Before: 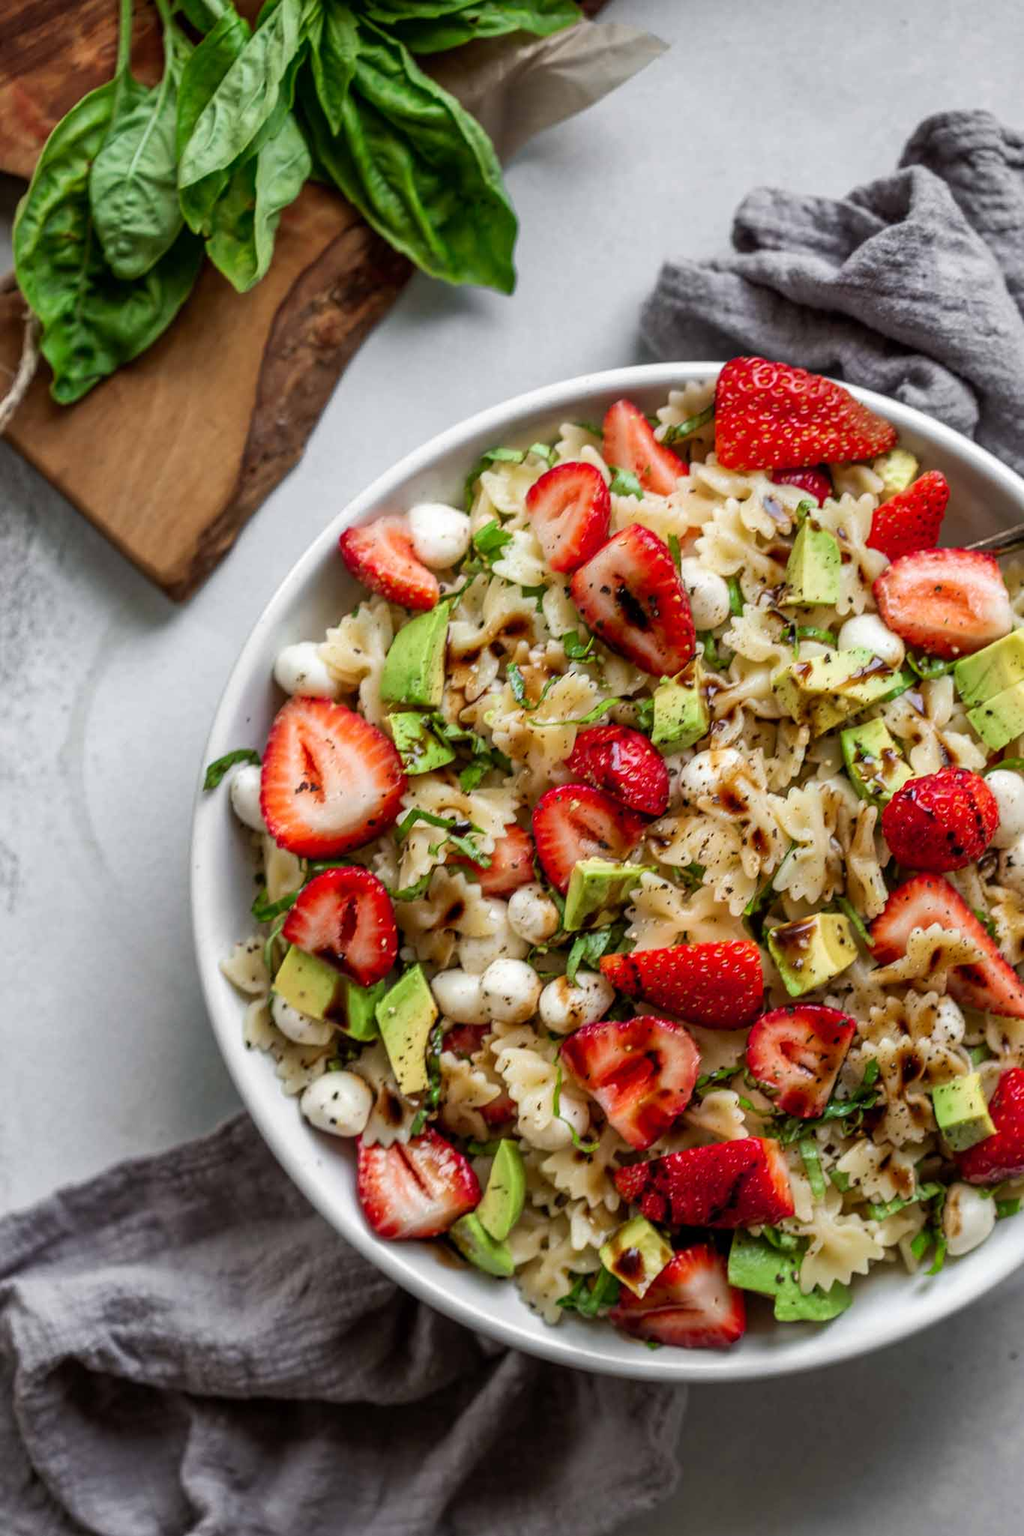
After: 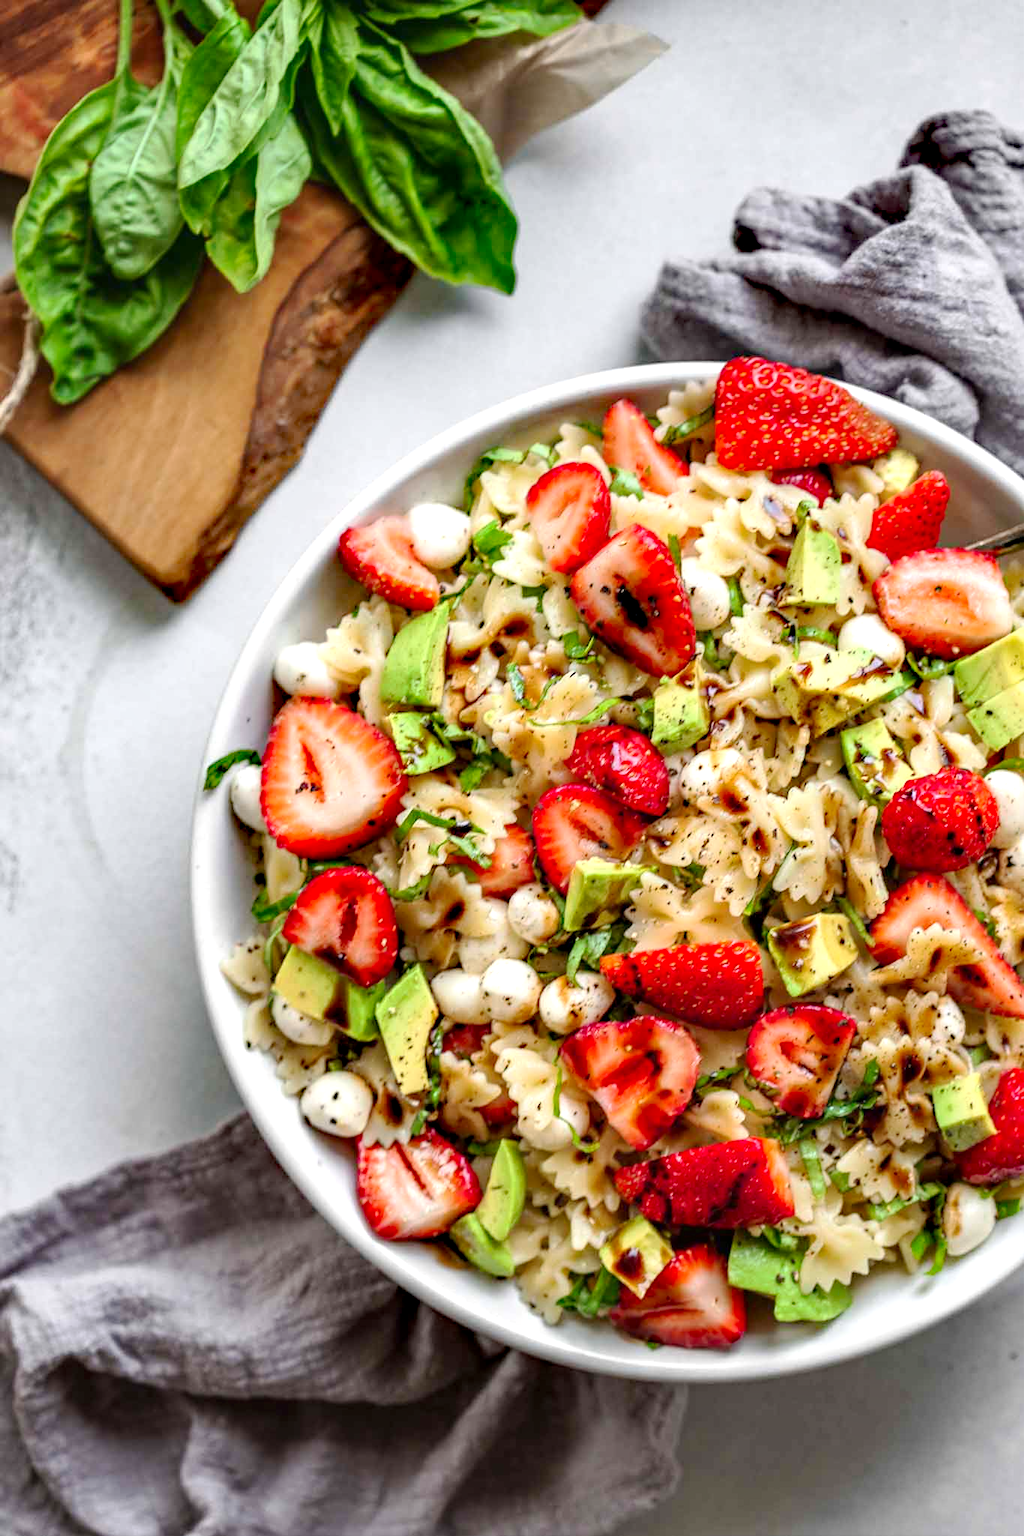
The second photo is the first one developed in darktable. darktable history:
contrast brightness saturation: saturation 0.095
base curve: curves: ch0 [(0, 0) (0.262, 0.32) (0.722, 0.705) (1, 1)], fusion 1, preserve colors none
